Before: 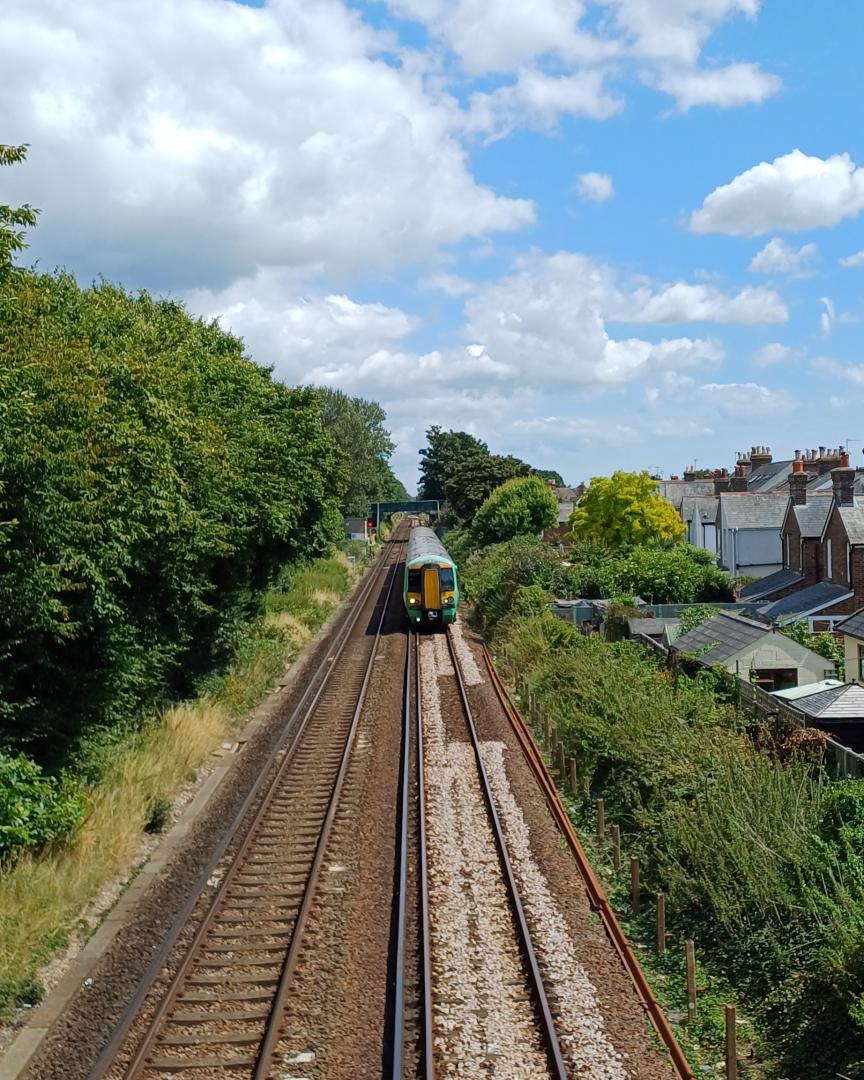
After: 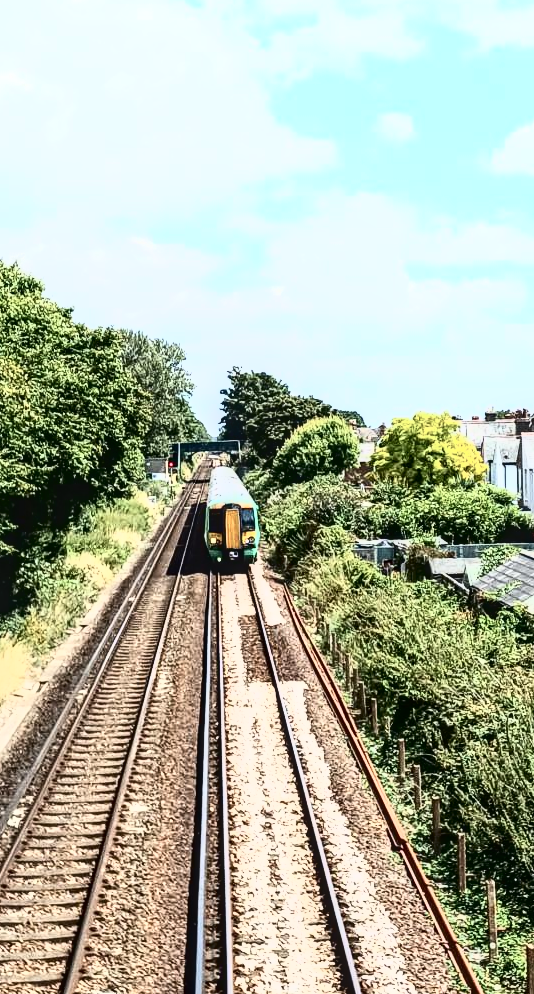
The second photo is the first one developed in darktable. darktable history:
contrast brightness saturation: brightness 0.142
tone equalizer: on, module defaults
crop and rotate: left 23.122%, top 5.638%, right 15.053%, bottom 2.271%
local contrast: on, module defaults
tone curve: curves: ch0 [(0, 0) (0.003, 0) (0.011, 0.001) (0.025, 0.003) (0.044, 0.003) (0.069, 0.006) (0.1, 0.009) (0.136, 0.014) (0.177, 0.029) (0.224, 0.061) (0.277, 0.127) (0.335, 0.218) (0.399, 0.38) (0.468, 0.588) (0.543, 0.809) (0.623, 0.947) (0.709, 0.987) (0.801, 0.99) (0.898, 0.99) (1, 1)], color space Lab, independent channels, preserve colors none
